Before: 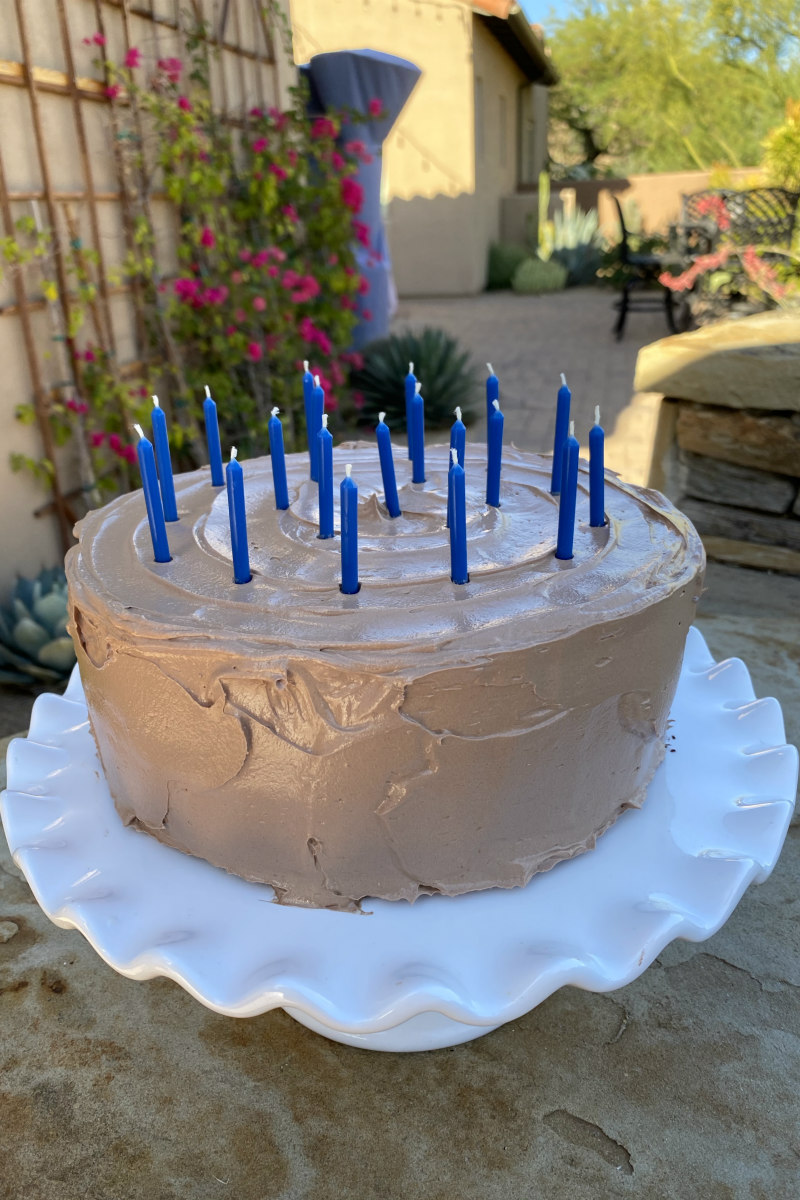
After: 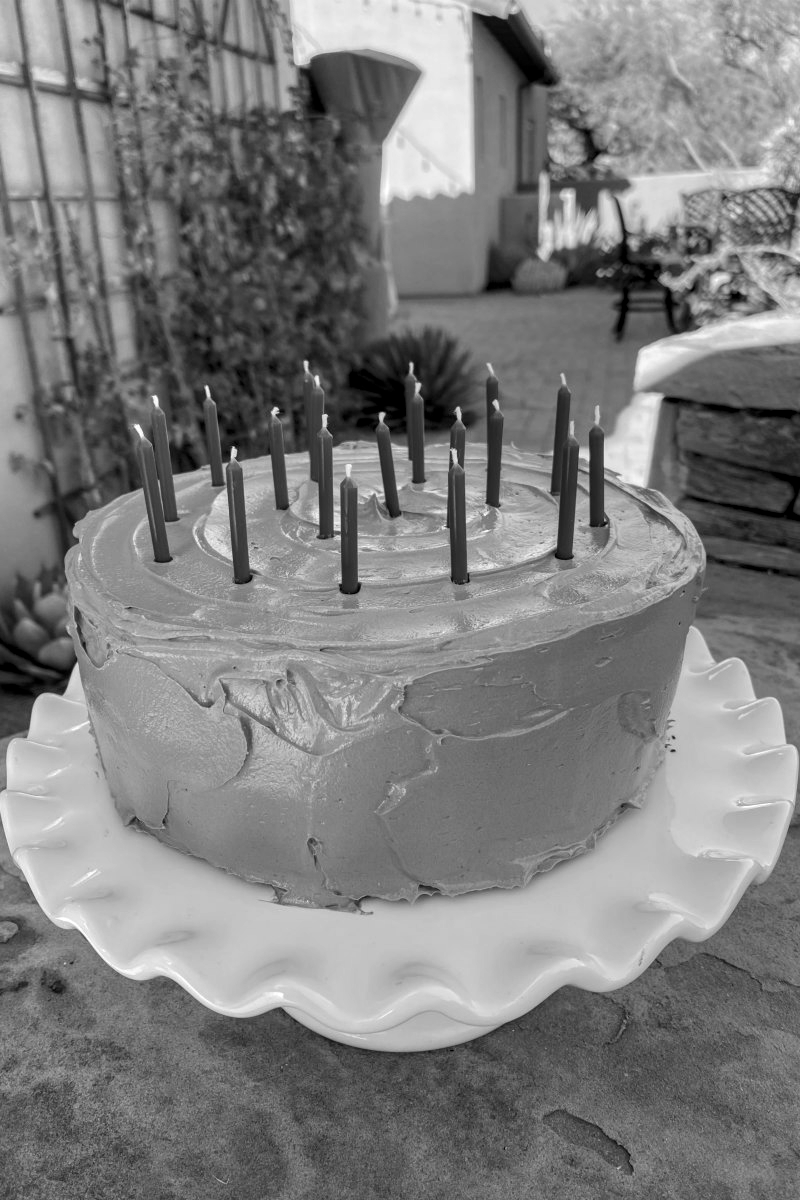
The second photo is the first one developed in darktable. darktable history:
monochrome: on, module defaults
local contrast: on, module defaults
